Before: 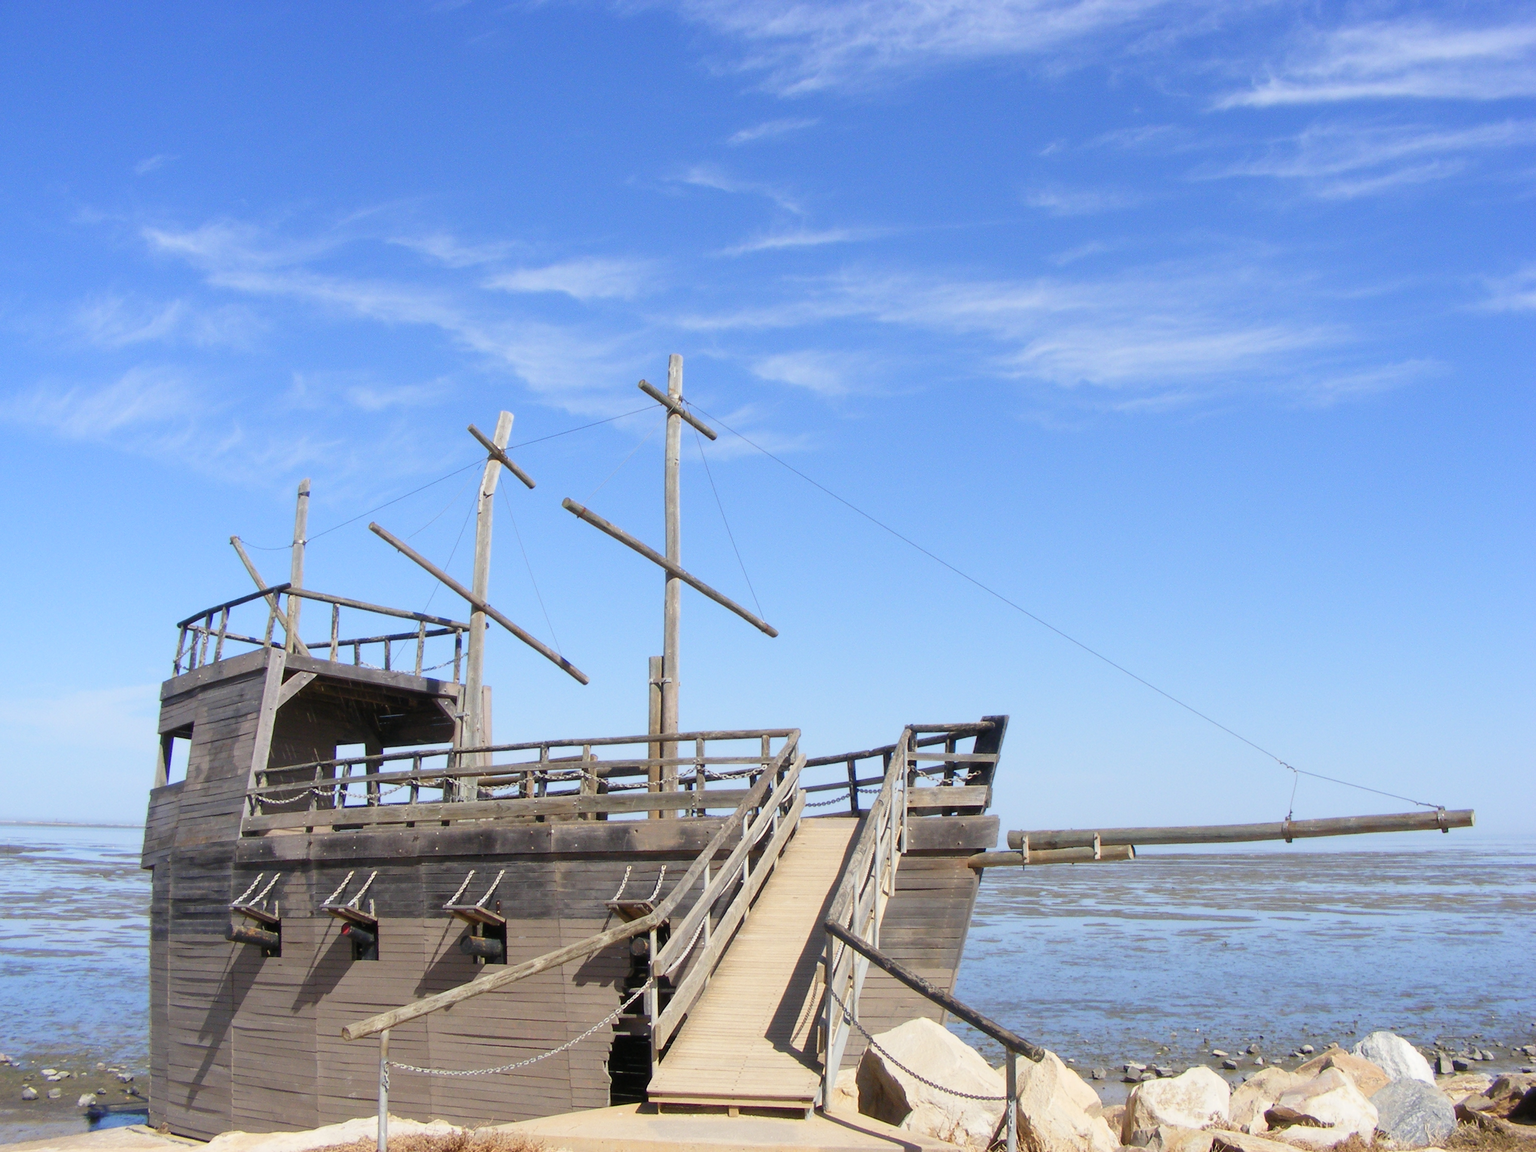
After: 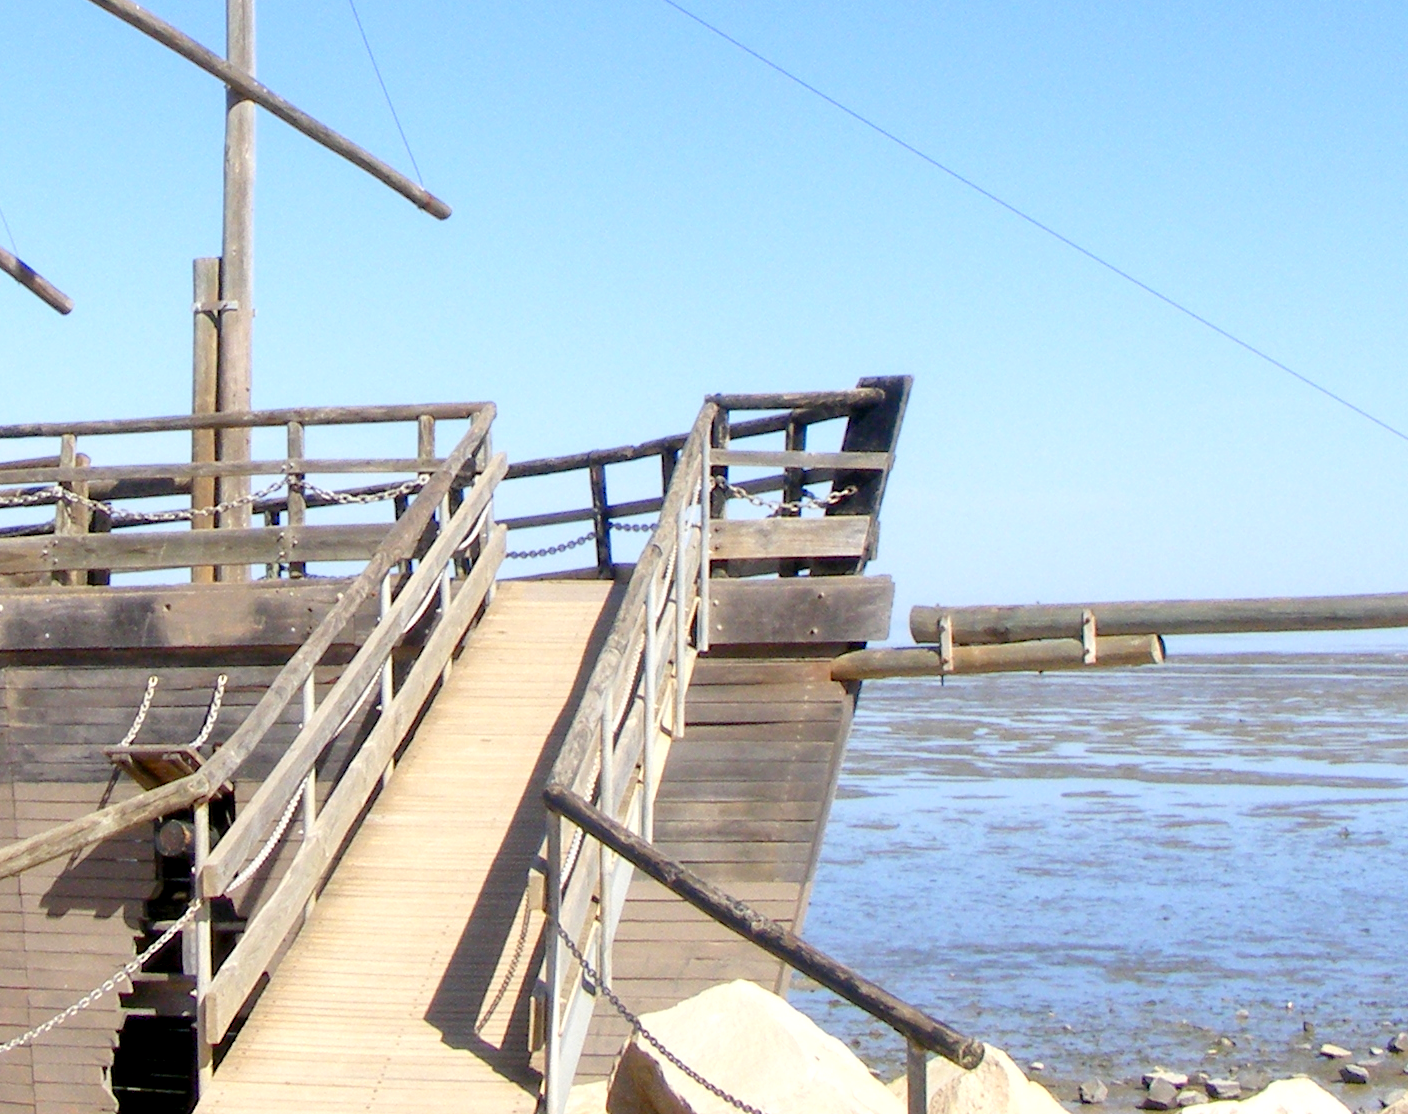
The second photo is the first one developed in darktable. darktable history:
crop: left 35.976%, top 45.819%, right 18.162%, bottom 5.807%
levels: levels [0, 0.435, 0.917]
local contrast: highlights 100%, shadows 100%, detail 120%, midtone range 0.2
exposure: black level correction 0.005, exposure 0.001 EV, compensate highlight preservation false
